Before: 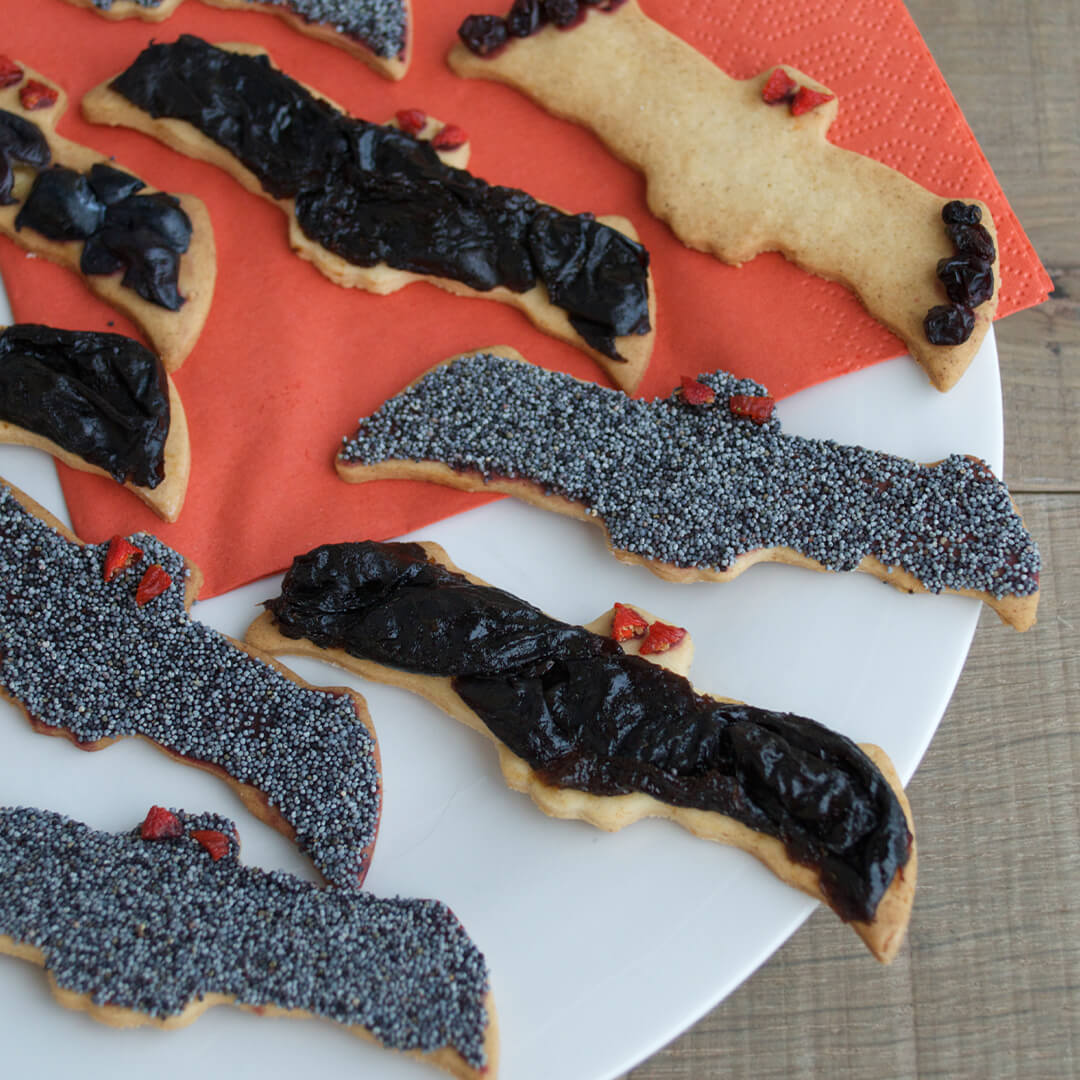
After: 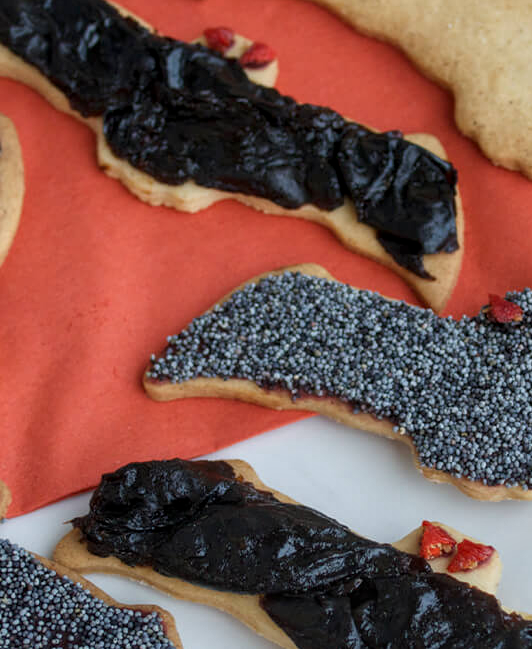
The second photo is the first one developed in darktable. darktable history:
crop: left 17.835%, top 7.675%, right 32.881%, bottom 32.213%
local contrast: on, module defaults
